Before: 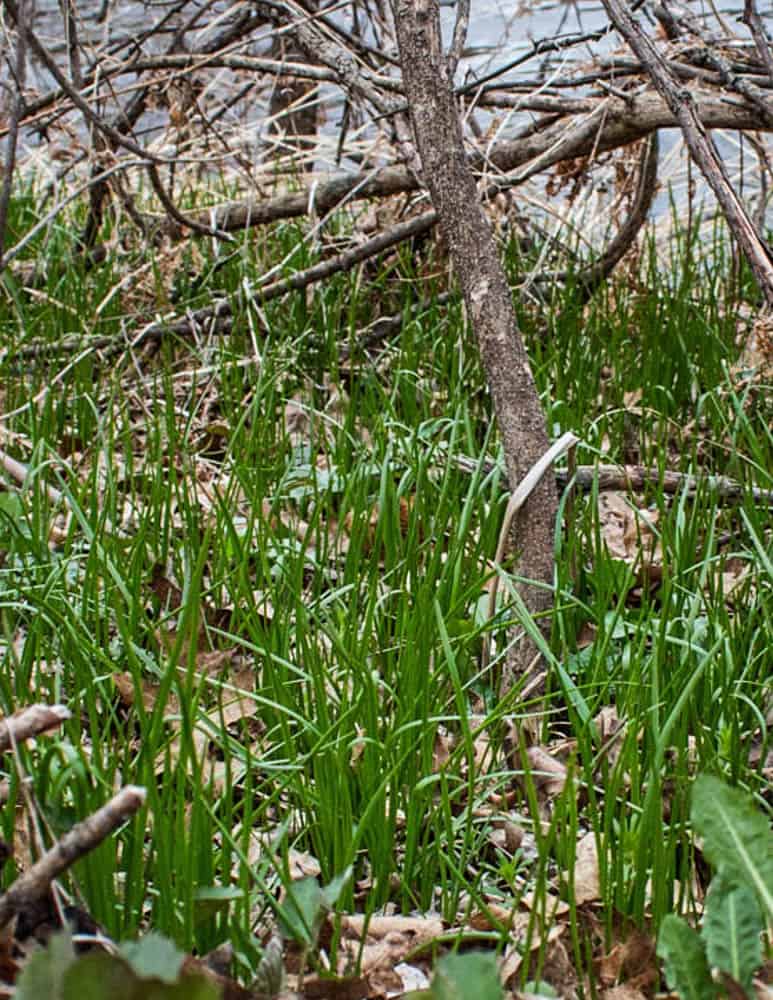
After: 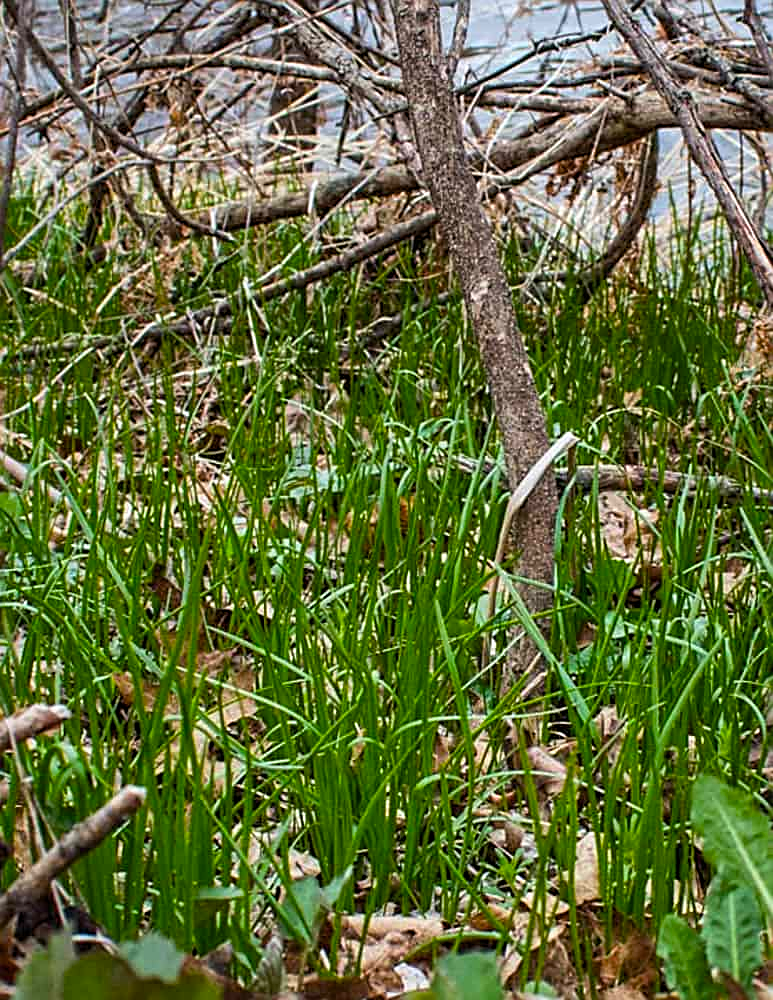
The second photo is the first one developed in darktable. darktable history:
sharpen: on, module defaults
color balance rgb: perceptual saturation grading › global saturation 25%, global vibrance 20%
